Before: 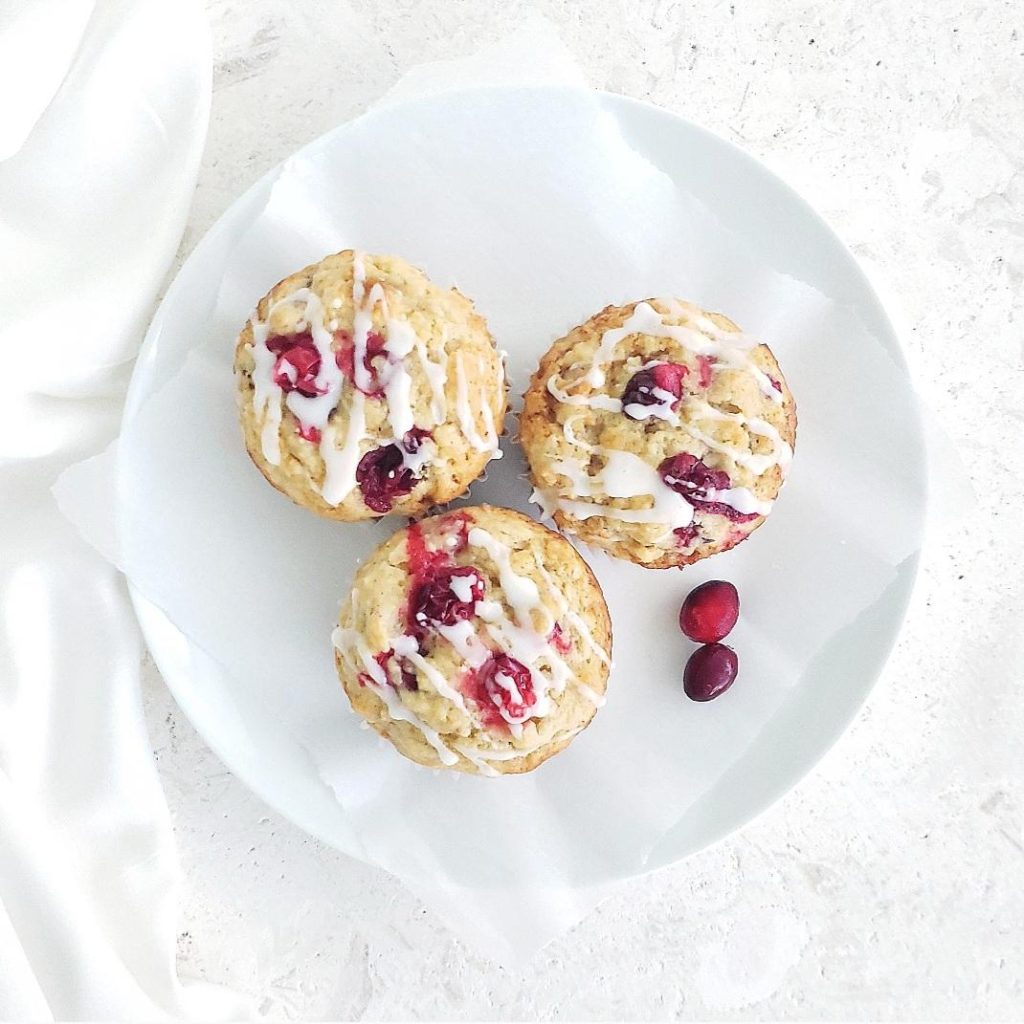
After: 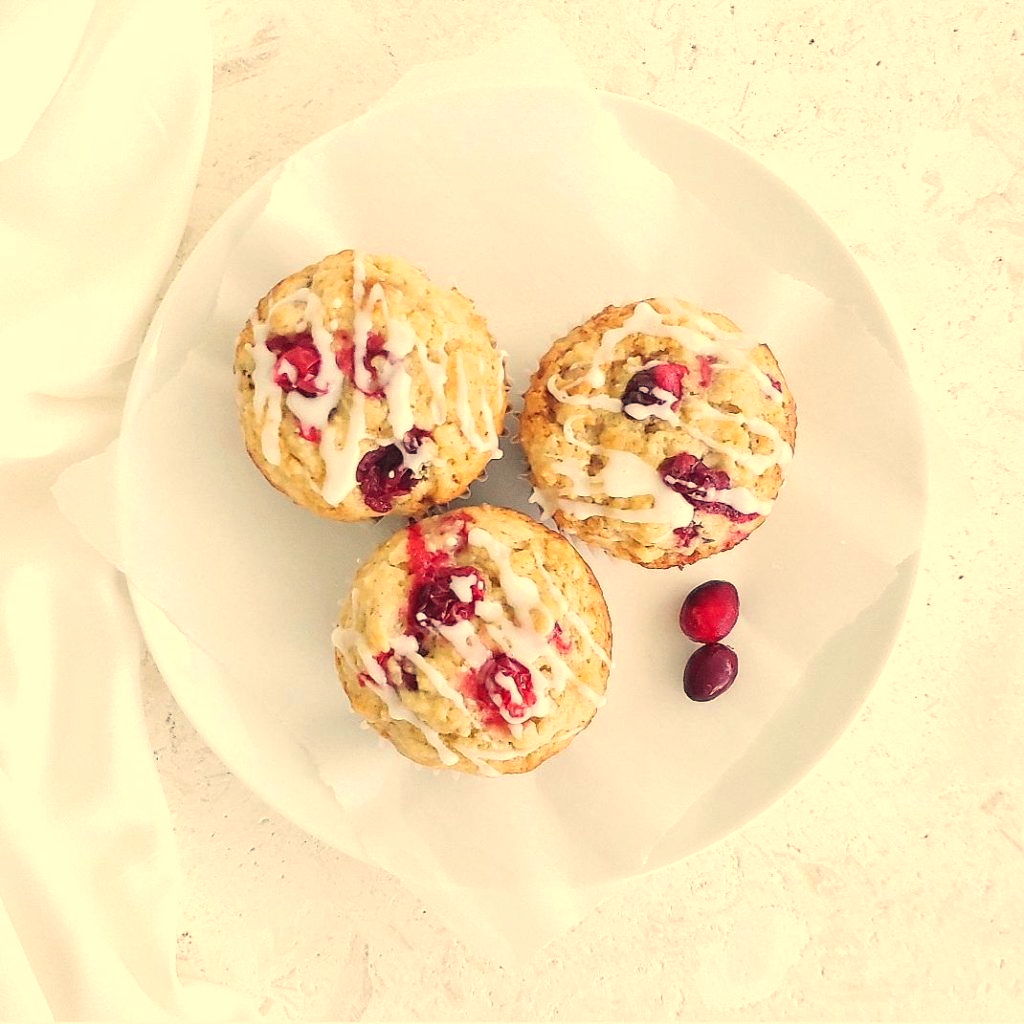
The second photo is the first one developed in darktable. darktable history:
white balance: red 1.123, blue 0.83
contrast brightness saturation: saturation 0.1
